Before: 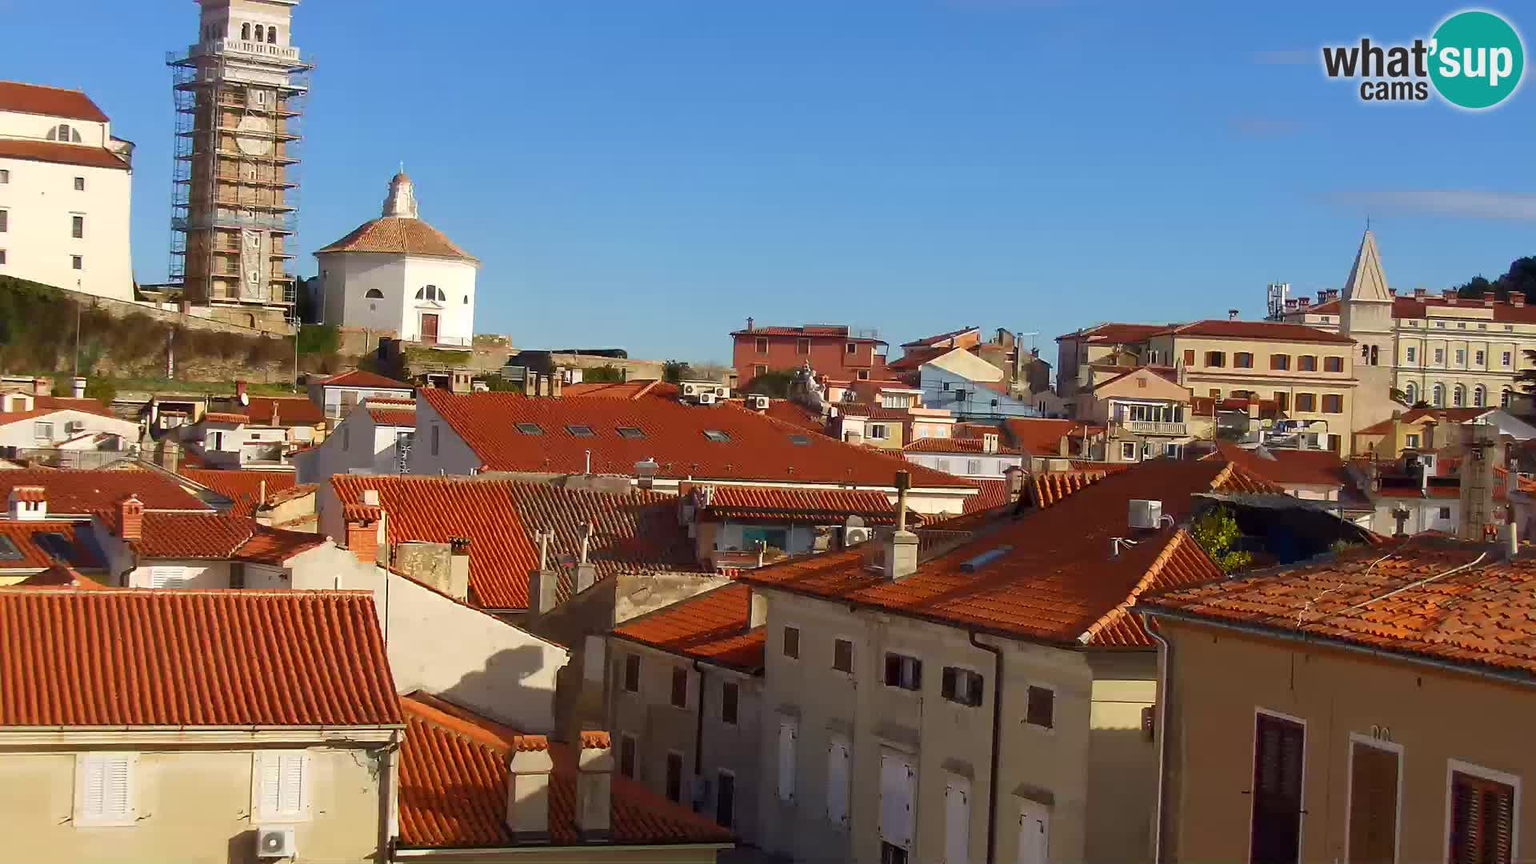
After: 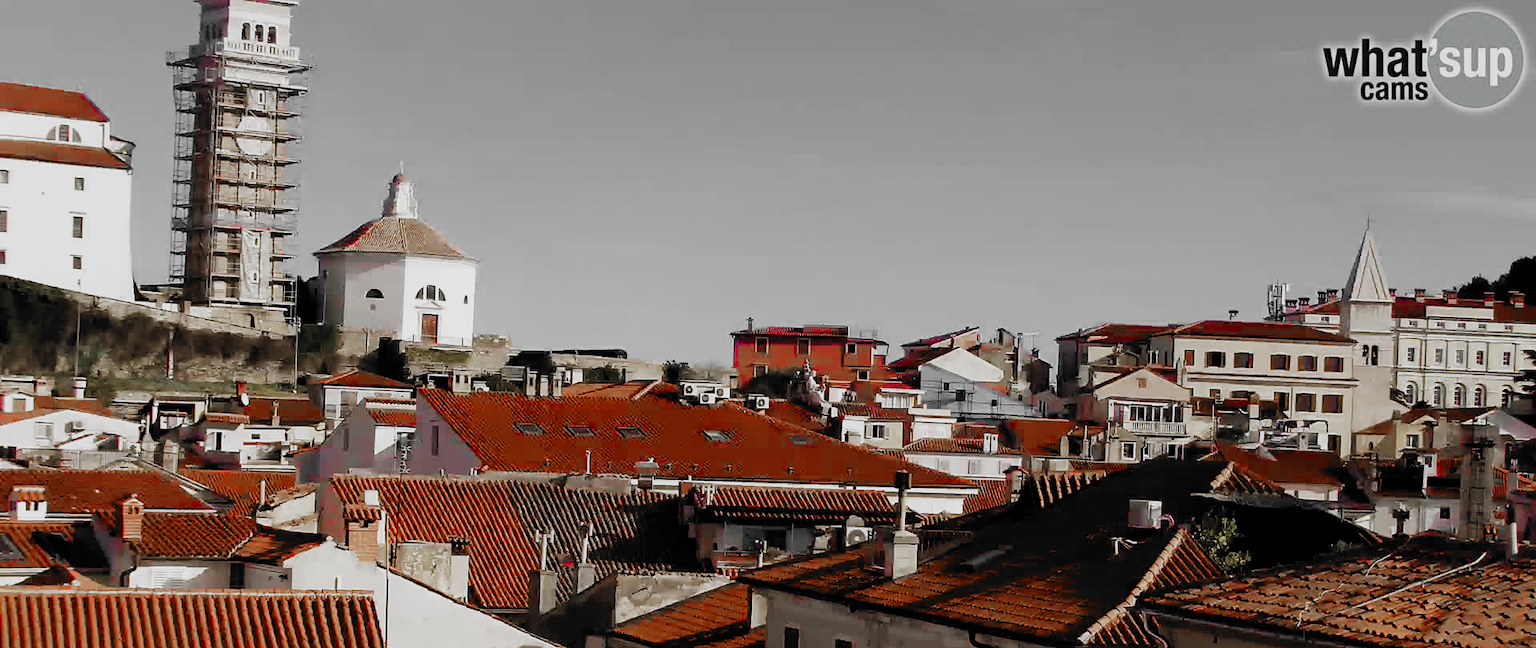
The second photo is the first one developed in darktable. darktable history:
filmic rgb: black relative exposure -5.11 EV, white relative exposure 3.98 EV, hardness 2.89, contrast 1.297, highlights saturation mix -29.89%, add noise in highlights 0.001, preserve chrominance no, color science v3 (2019), use custom middle-gray values true, contrast in highlights soft
crop: bottom 24.988%
color zones: curves: ch1 [(0, 0.831) (0.08, 0.771) (0.157, 0.268) (0.241, 0.207) (0.562, -0.005) (0.714, -0.013) (0.876, 0.01) (1, 0.831)]
